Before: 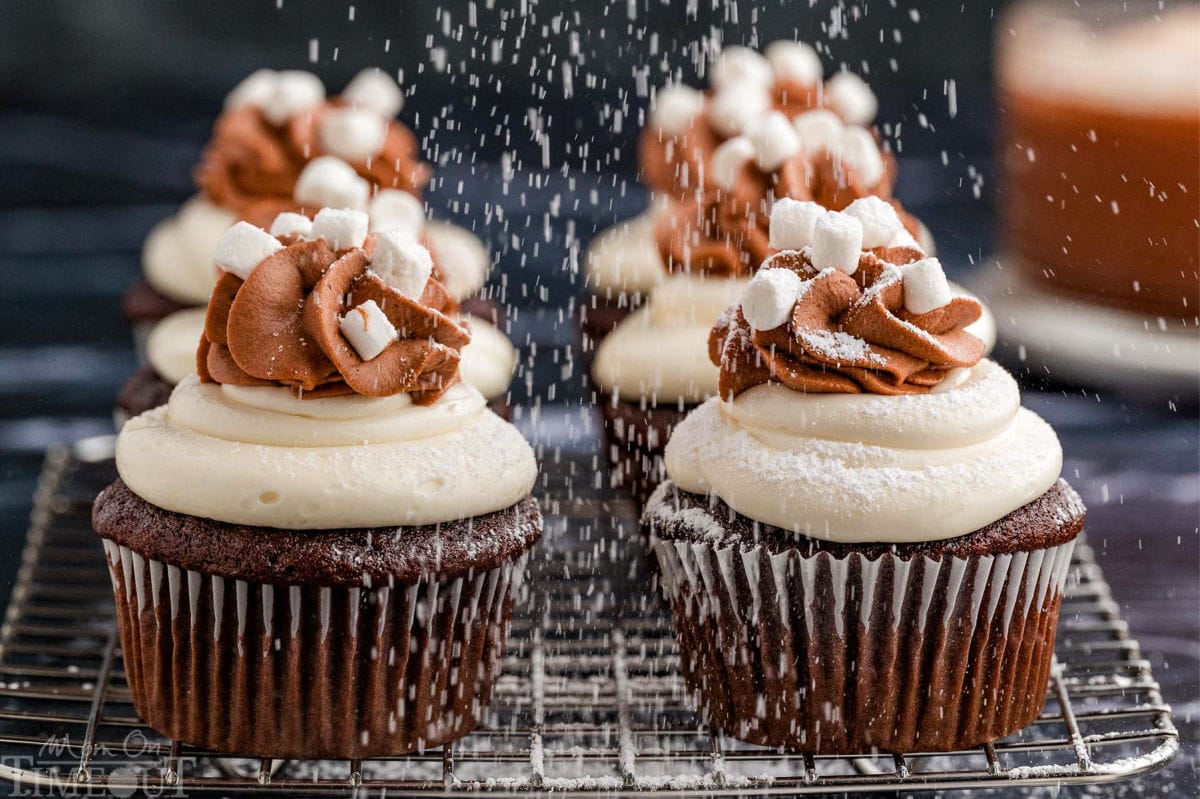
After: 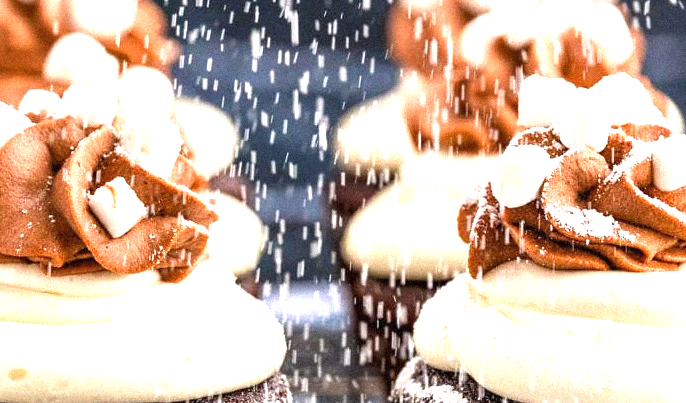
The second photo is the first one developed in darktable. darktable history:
grain: mid-tones bias 0%
exposure: black level correction 0, exposure 1.5 EV, compensate exposure bias true, compensate highlight preservation false
crop: left 20.932%, top 15.471%, right 21.848%, bottom 34.081%
color zones: curves: ch0 [(0.068, 0.464) (0.25, 0.5) (0.48, 0.508) (0.75, 0.536) (0.886, 0.476) (0.967, 0.456)]; ch1 [(0.066, 0.456) (0.25, 0.5) (0.616, 0.508) (0.746, 0.56) (0.934, 0.444)]
